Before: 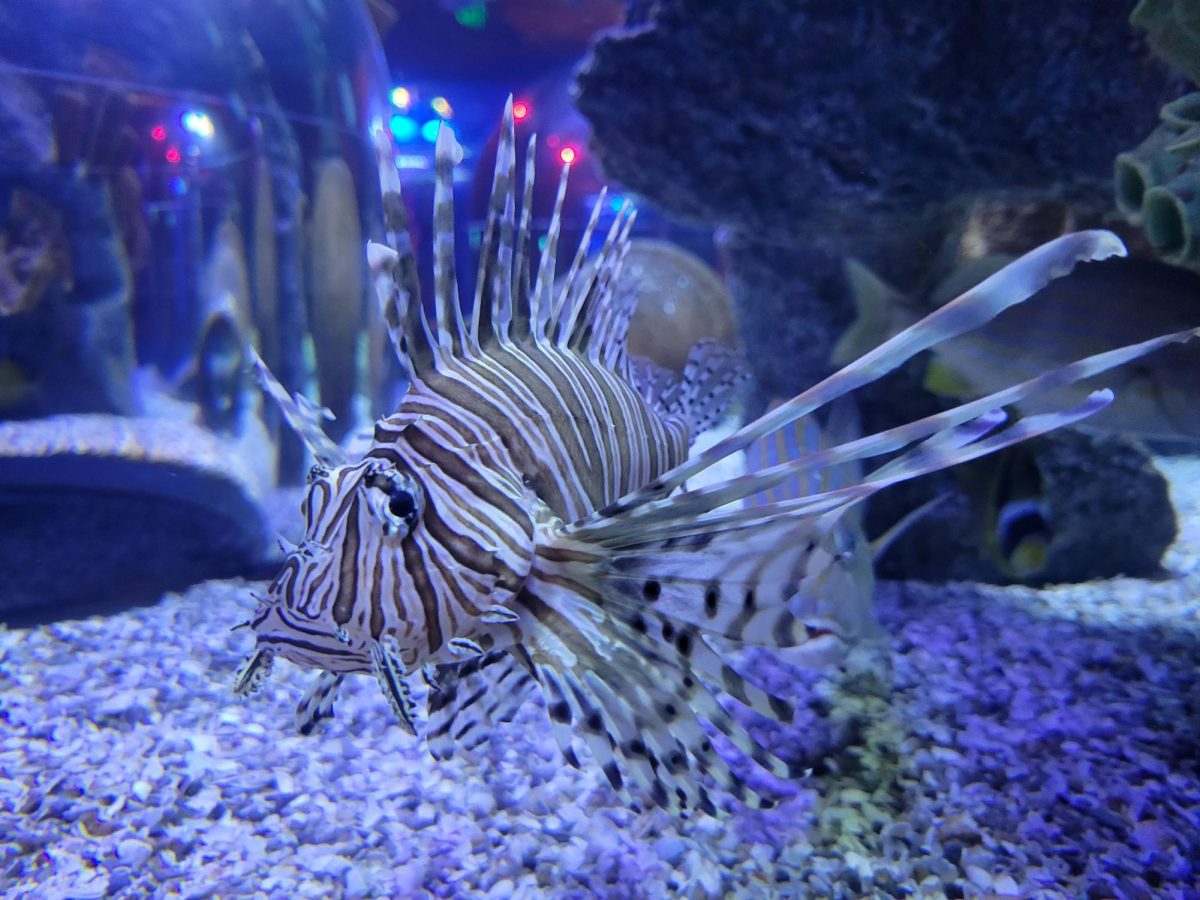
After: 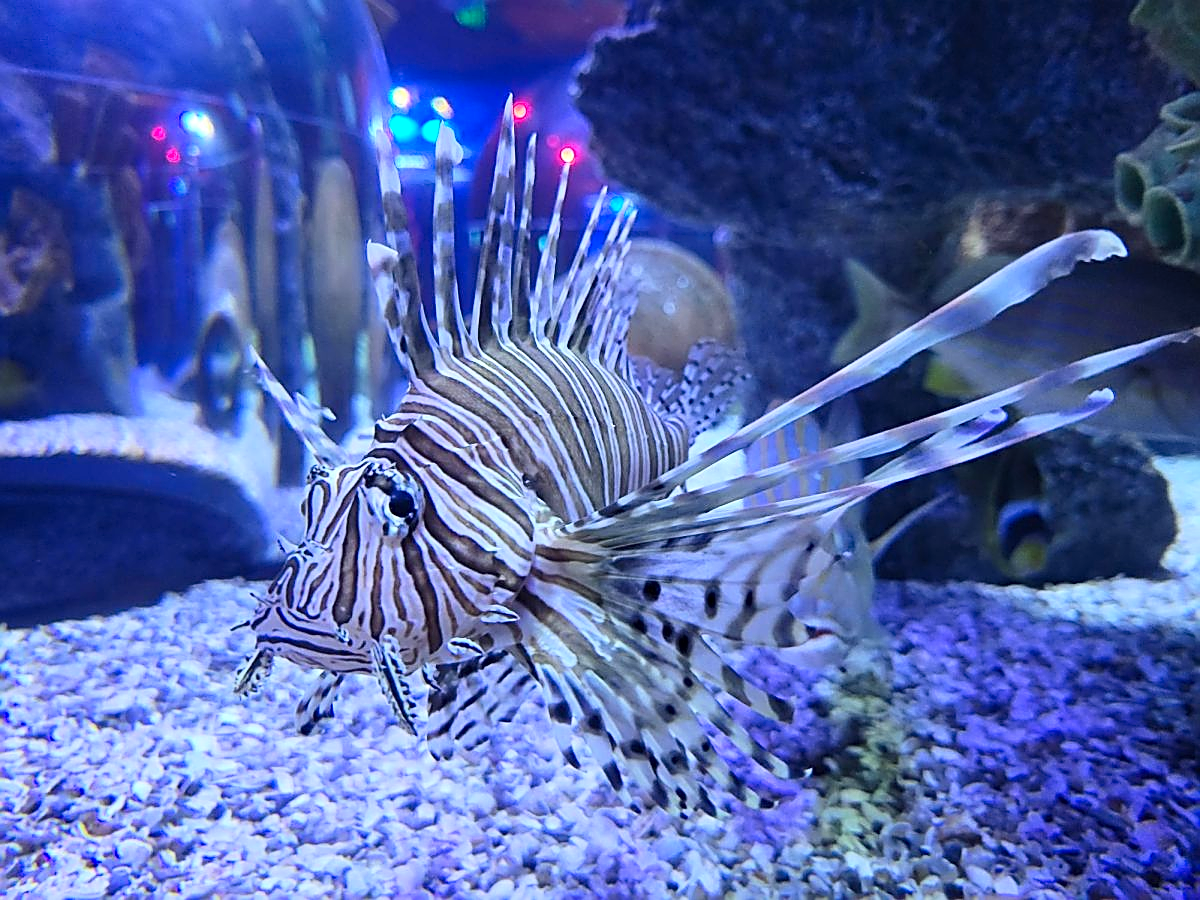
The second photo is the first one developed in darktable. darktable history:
contrast brightness saturation: contrast 0.203, brightness 0.157, saturation 0.217
sharpen: amount 1.002
